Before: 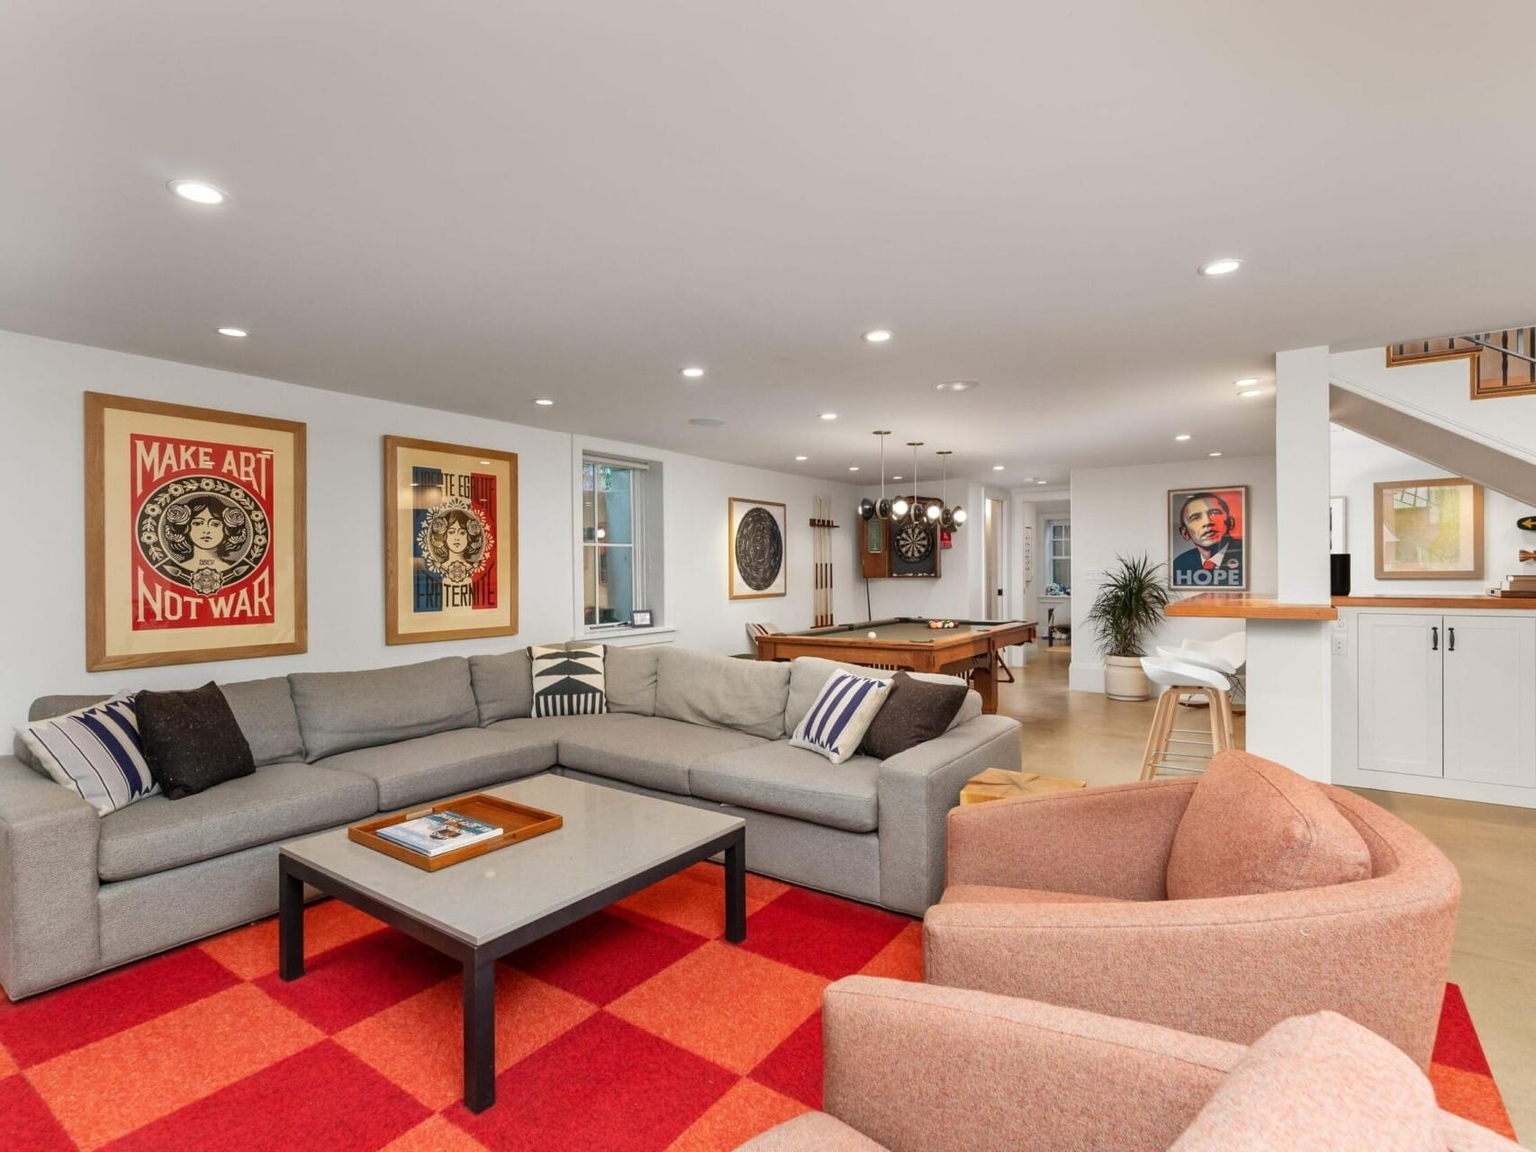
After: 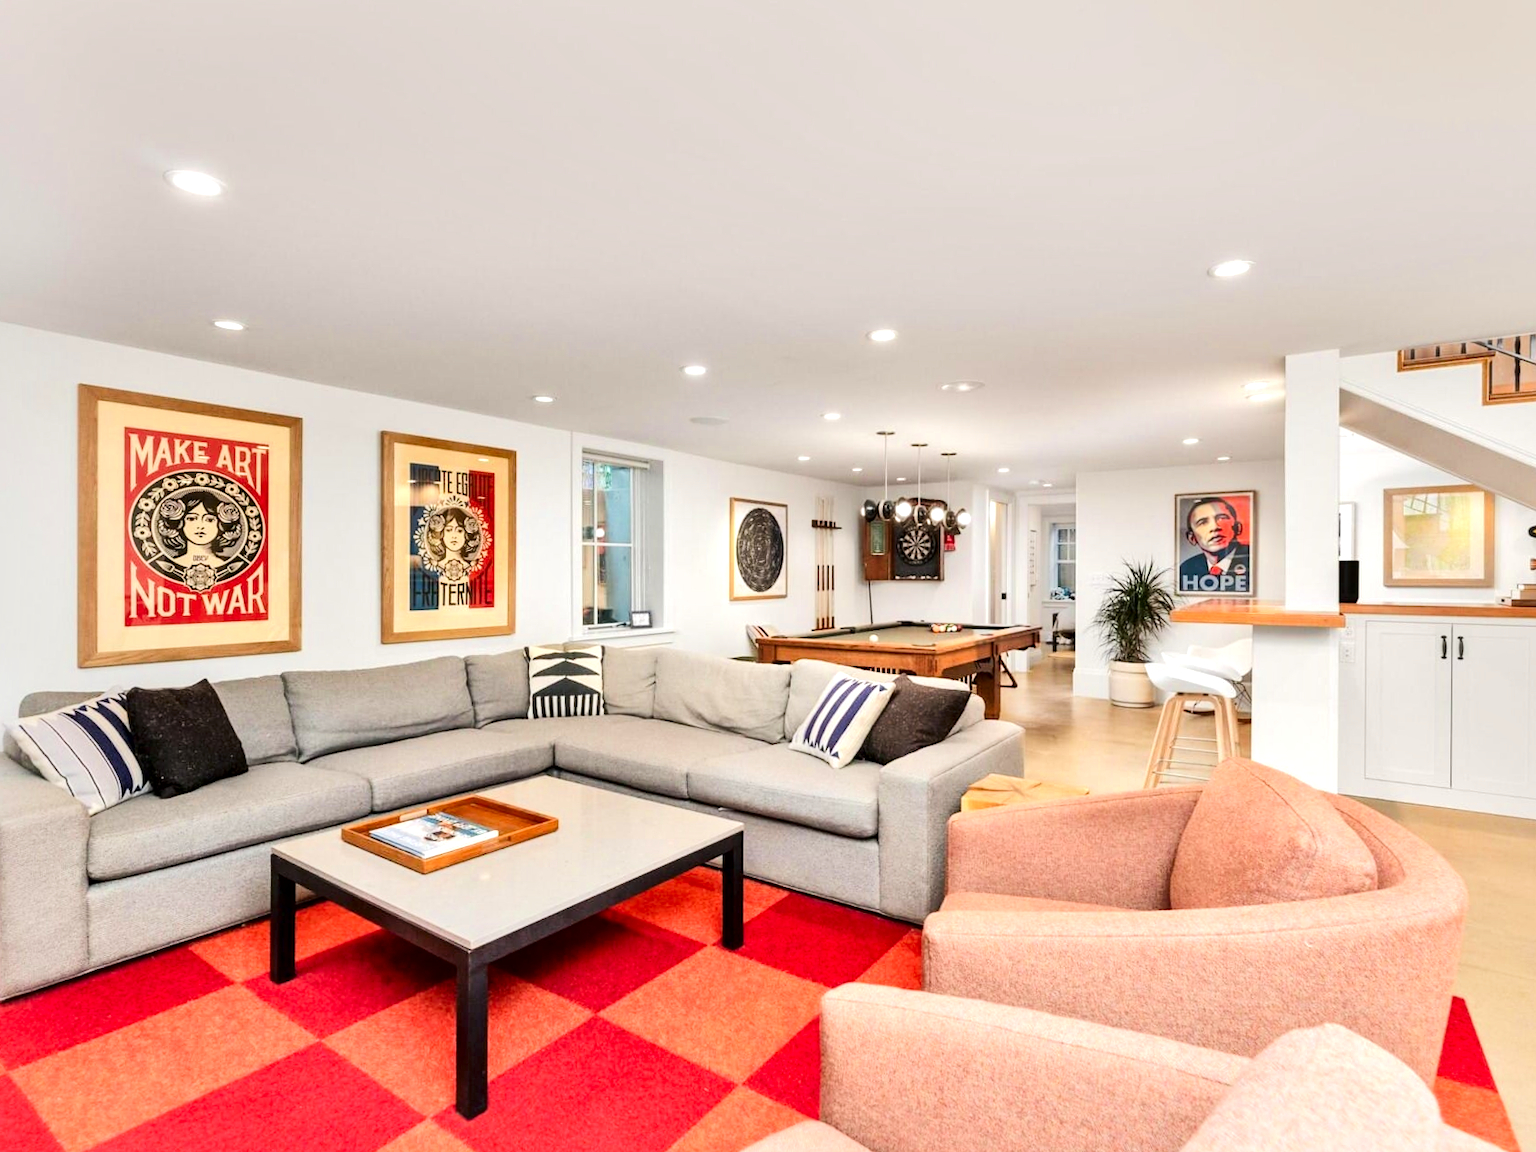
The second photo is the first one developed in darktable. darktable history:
local contrast: mode bilateral grid, contrast 70, coarseness 76, detail 181%, midtone range 0.2
crop and rotate: angle -0.543°
tone equalizer: -7 EV 0.151 EV, -6 EV 0.605 EV, -5 EV 1.14 EV, -4 EV 1.31 EV, -3 EV 1.12 EV, -2 EV 0.6 EV, -1 EV 0.146 EV, edges refinement/feathering 500, mask exposure compensation -1.57 EV, preserve details no
